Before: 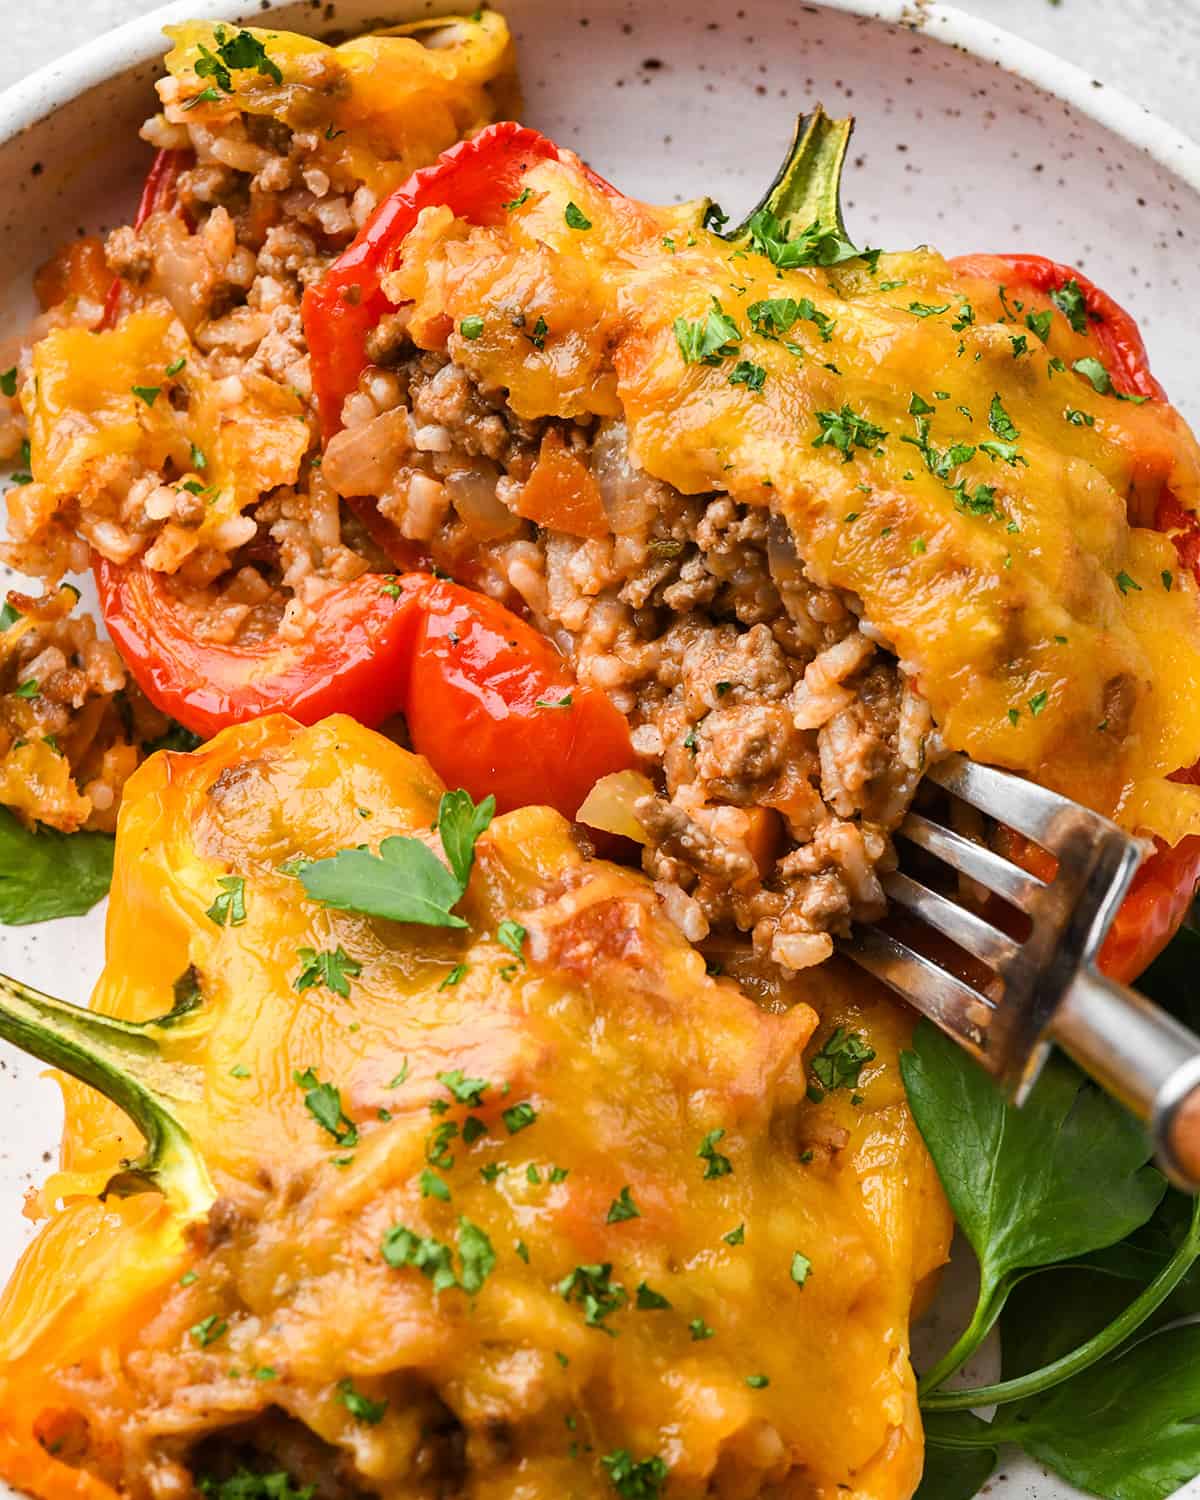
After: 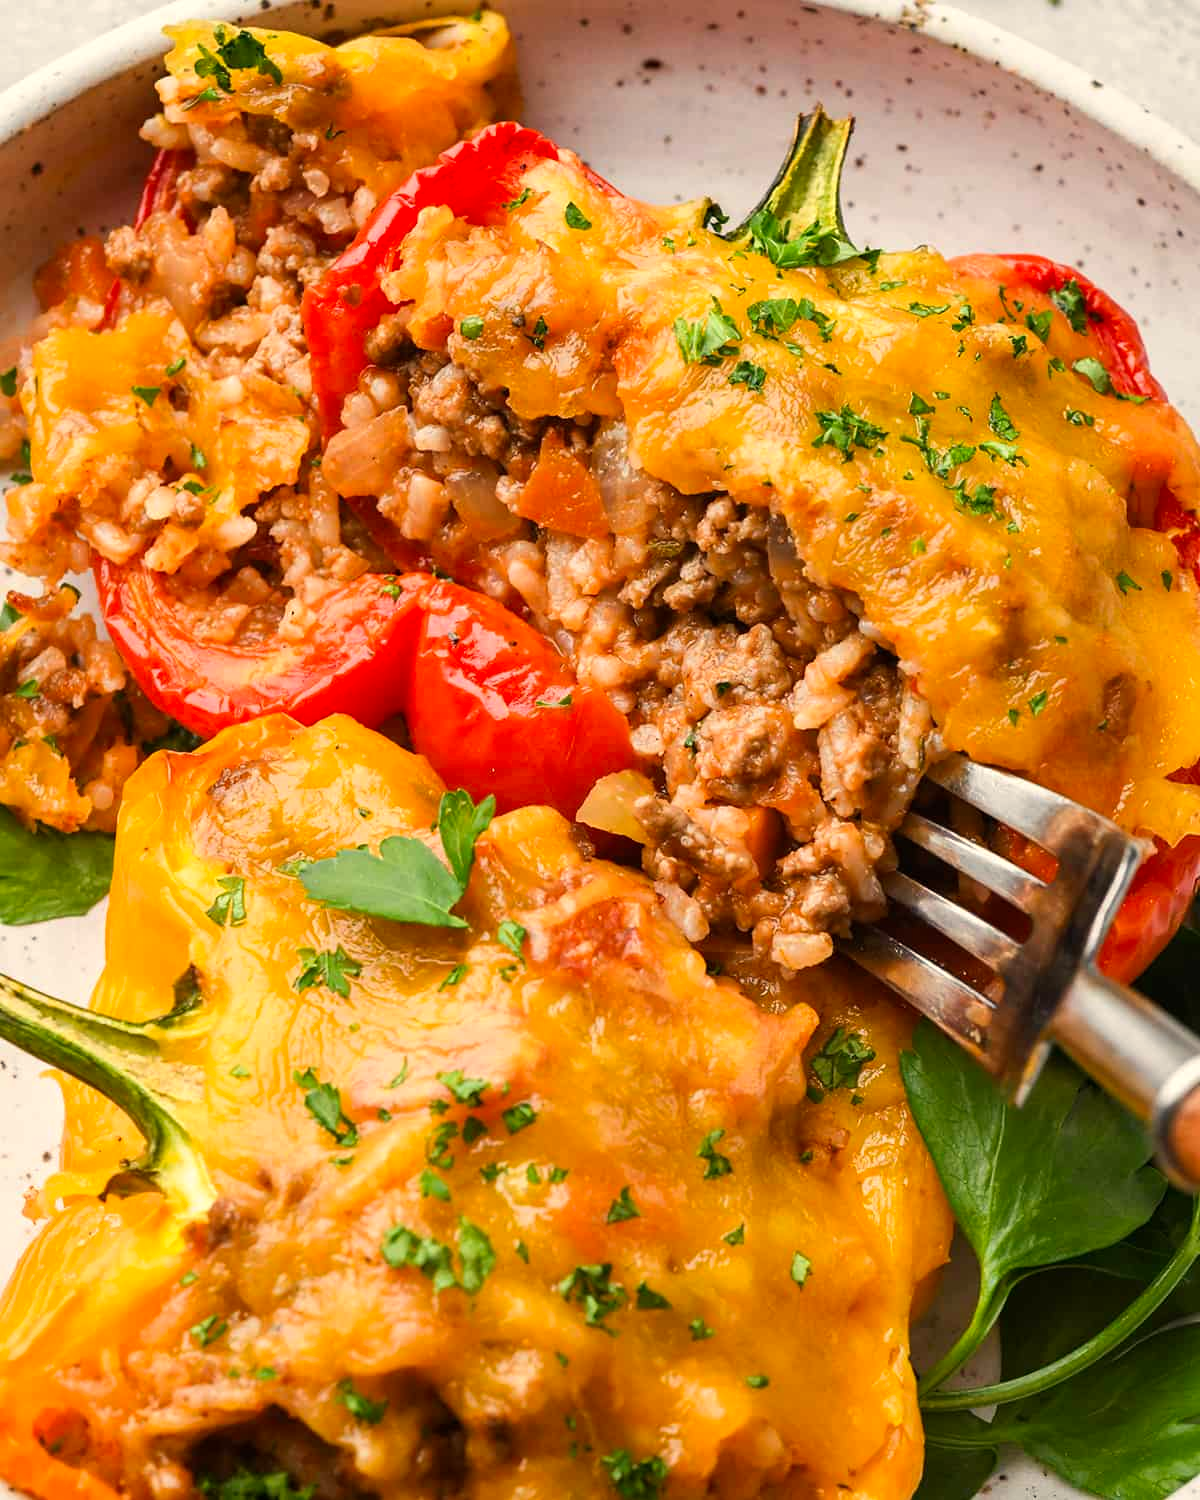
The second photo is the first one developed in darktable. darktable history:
color correction: saturation 1.1
white balance: red 1.045, blue 0.932
